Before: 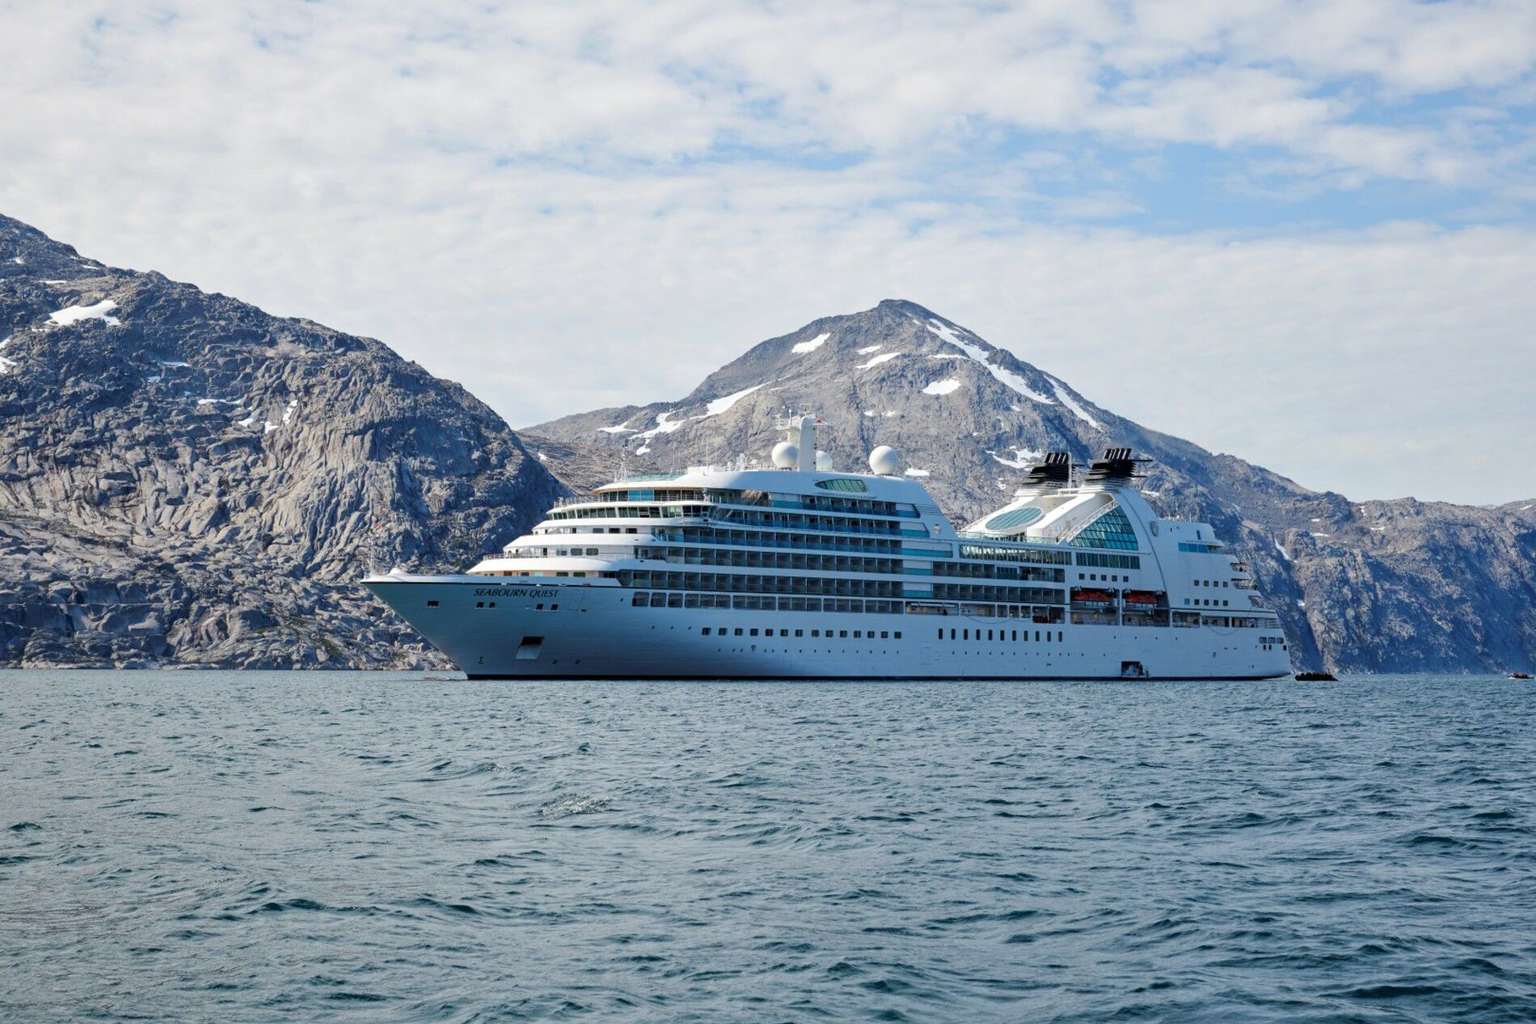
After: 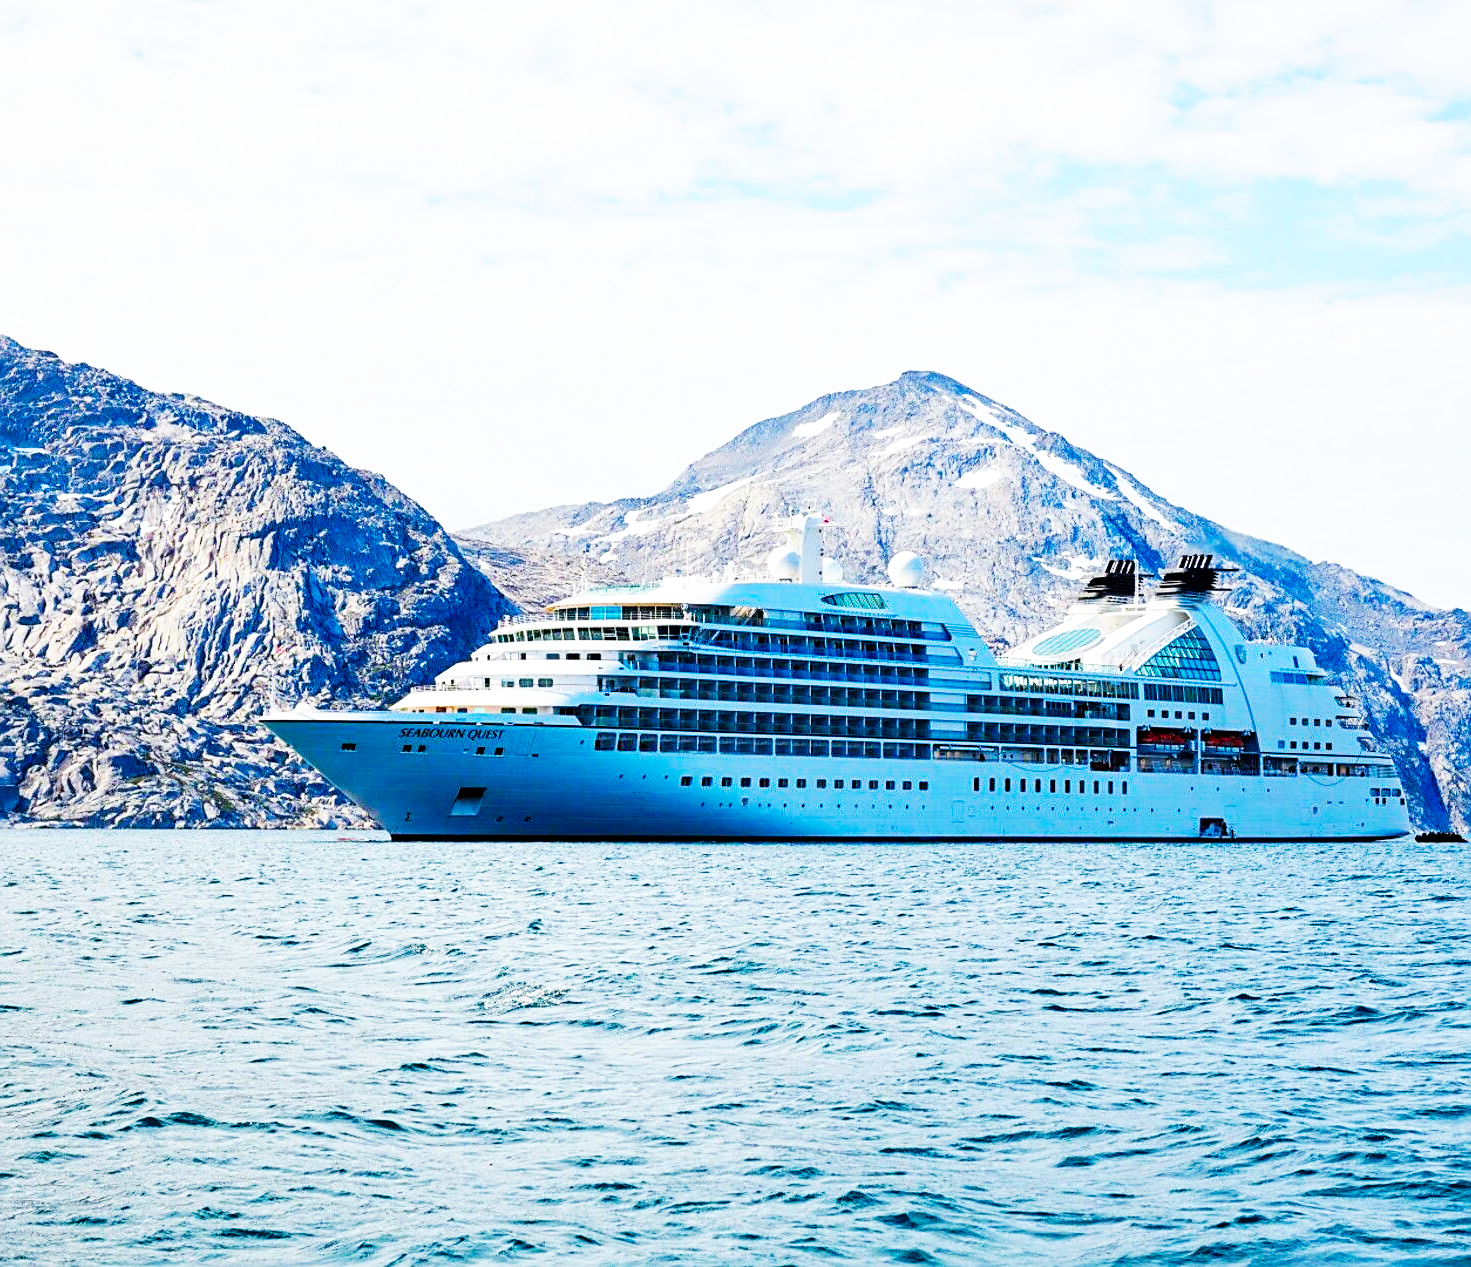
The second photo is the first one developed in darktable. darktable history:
crop: left 9.88%, right 12.664%
sharpen: on, module defaults
base curve: curves: ch0 [(0, 0) (0.007, 0.004) (0.027, 0.03) (0.046, 0.07) (0.207, 0.54) (0.442, 0.872) (0.673, 0.972) (1, 1)], preserve colors none
color balance rgb: linear chroma grading › global chroma 15%, perceptual saturation grading › global saturation 30%
